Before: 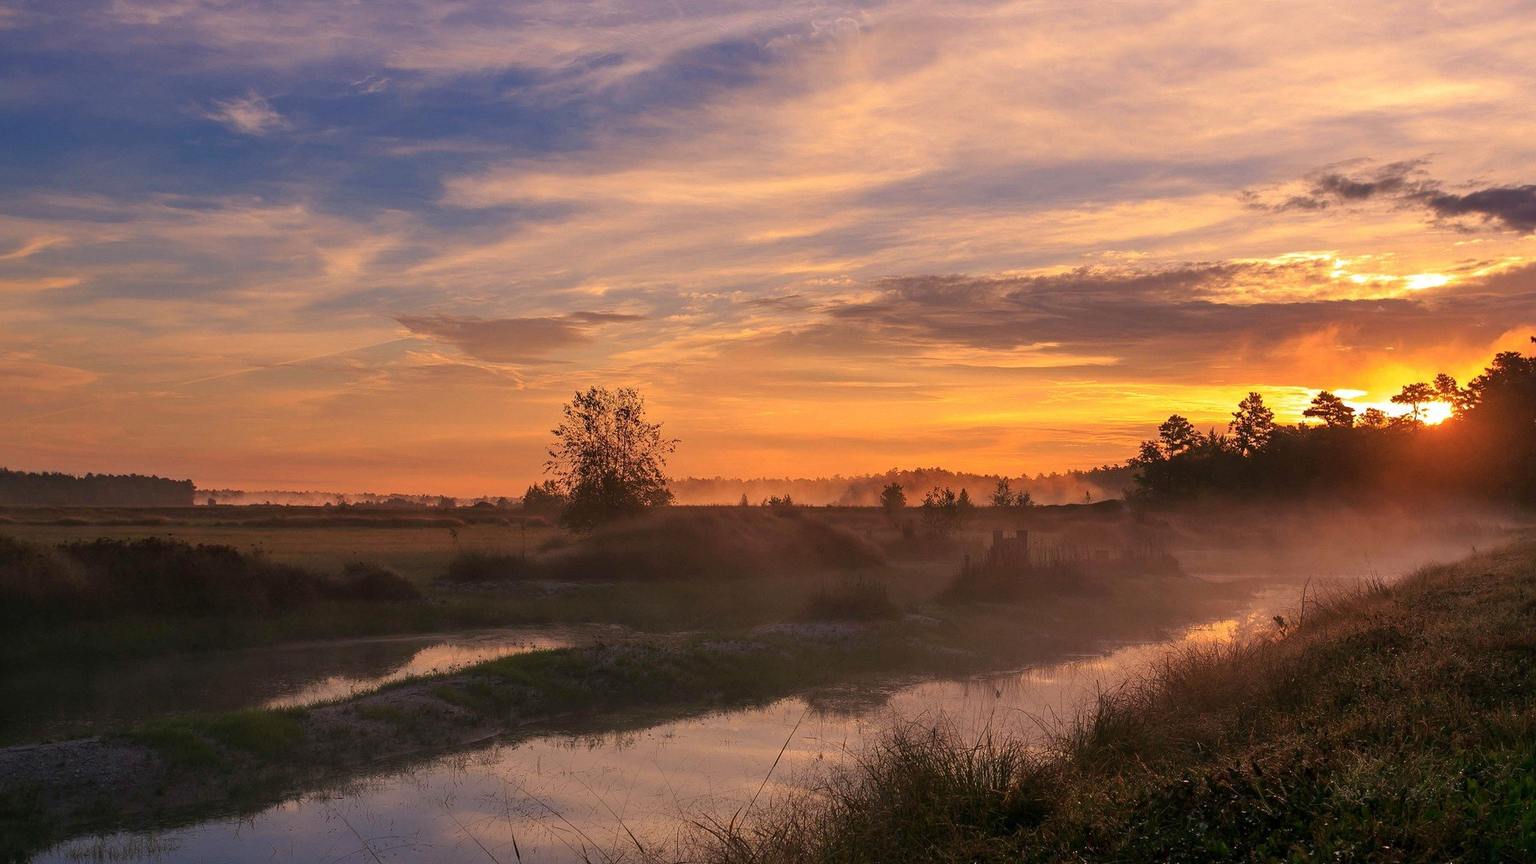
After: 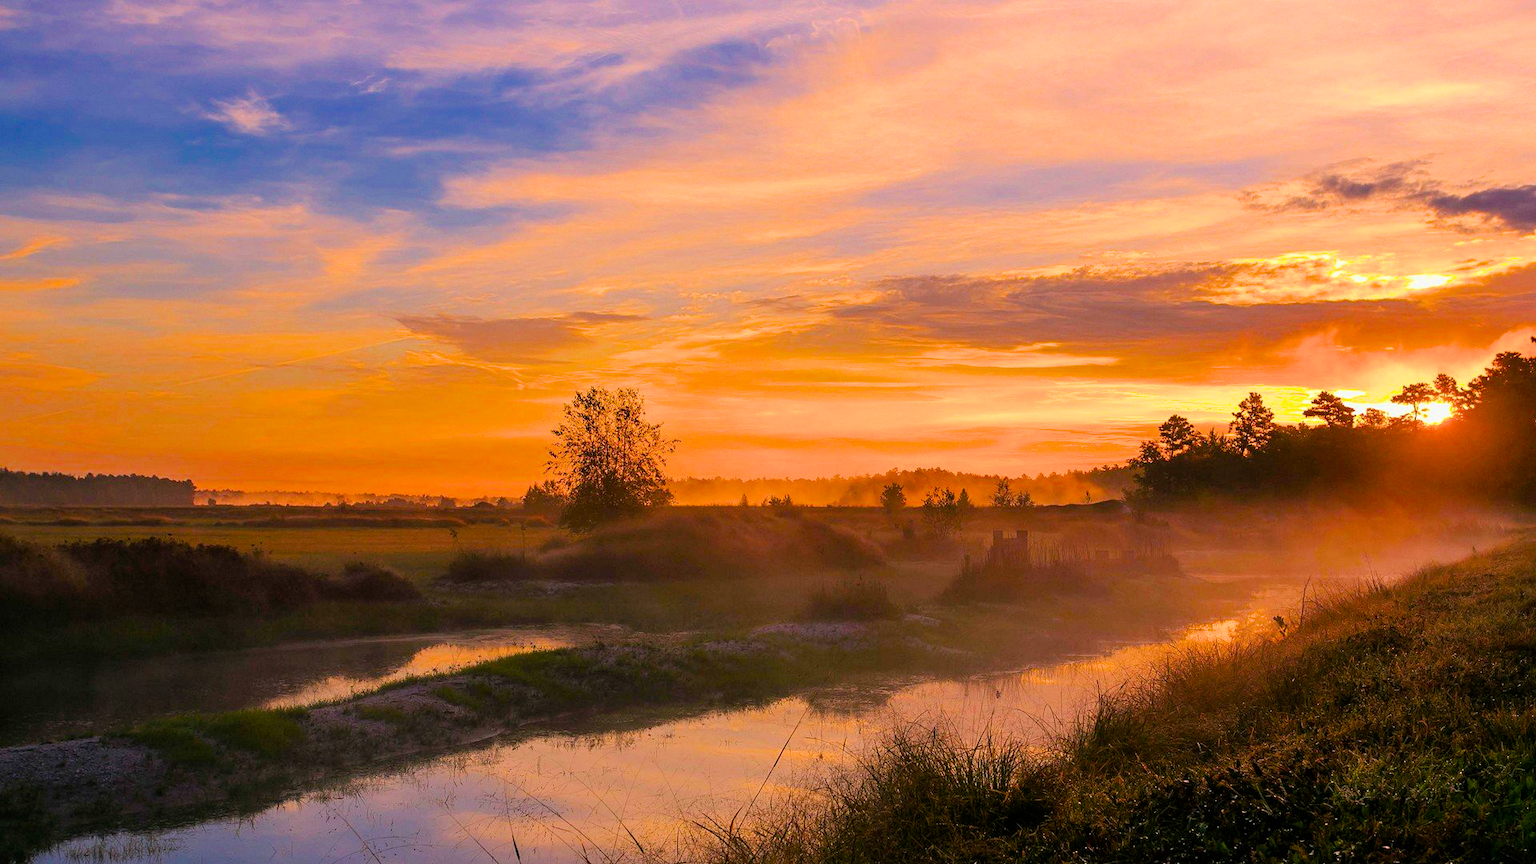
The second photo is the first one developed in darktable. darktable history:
filmic rgb: black relative exposure -7.65 EV, white relative exposure 4.56 EV, hardness 3.61, color science v6 (2022)
color balance rgb: linear chroma grading › global chroma 10%, perceptual saturation grading › global saturation 40%, perceptual brilliance grading › global brilliance 30%, global vibrance 20%
